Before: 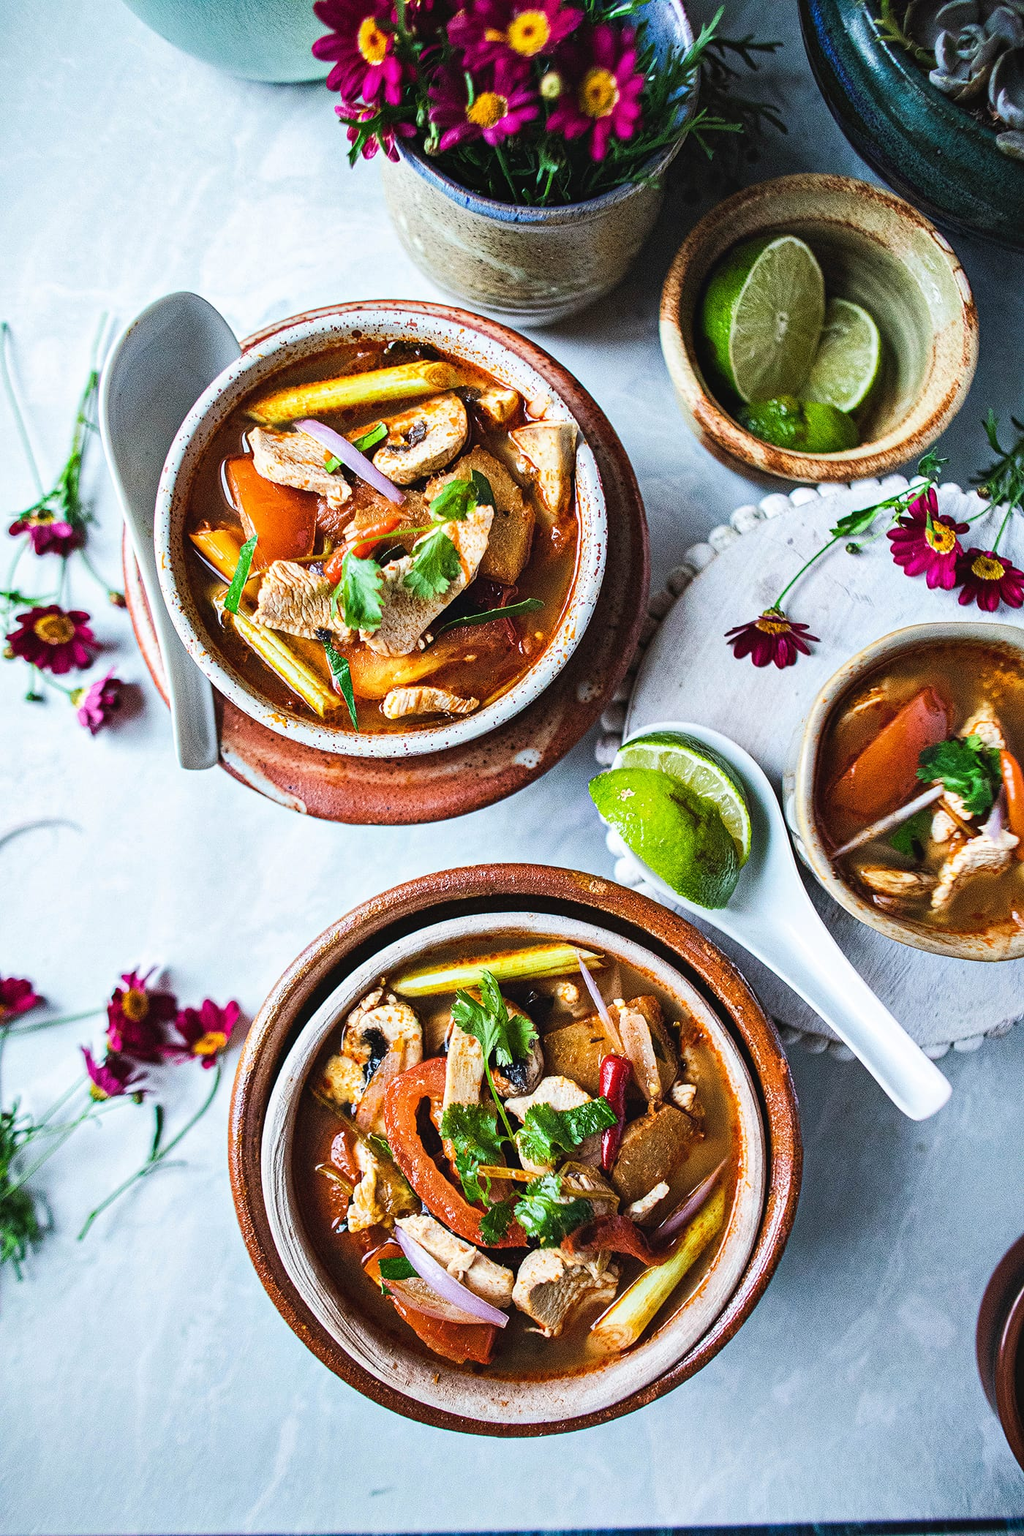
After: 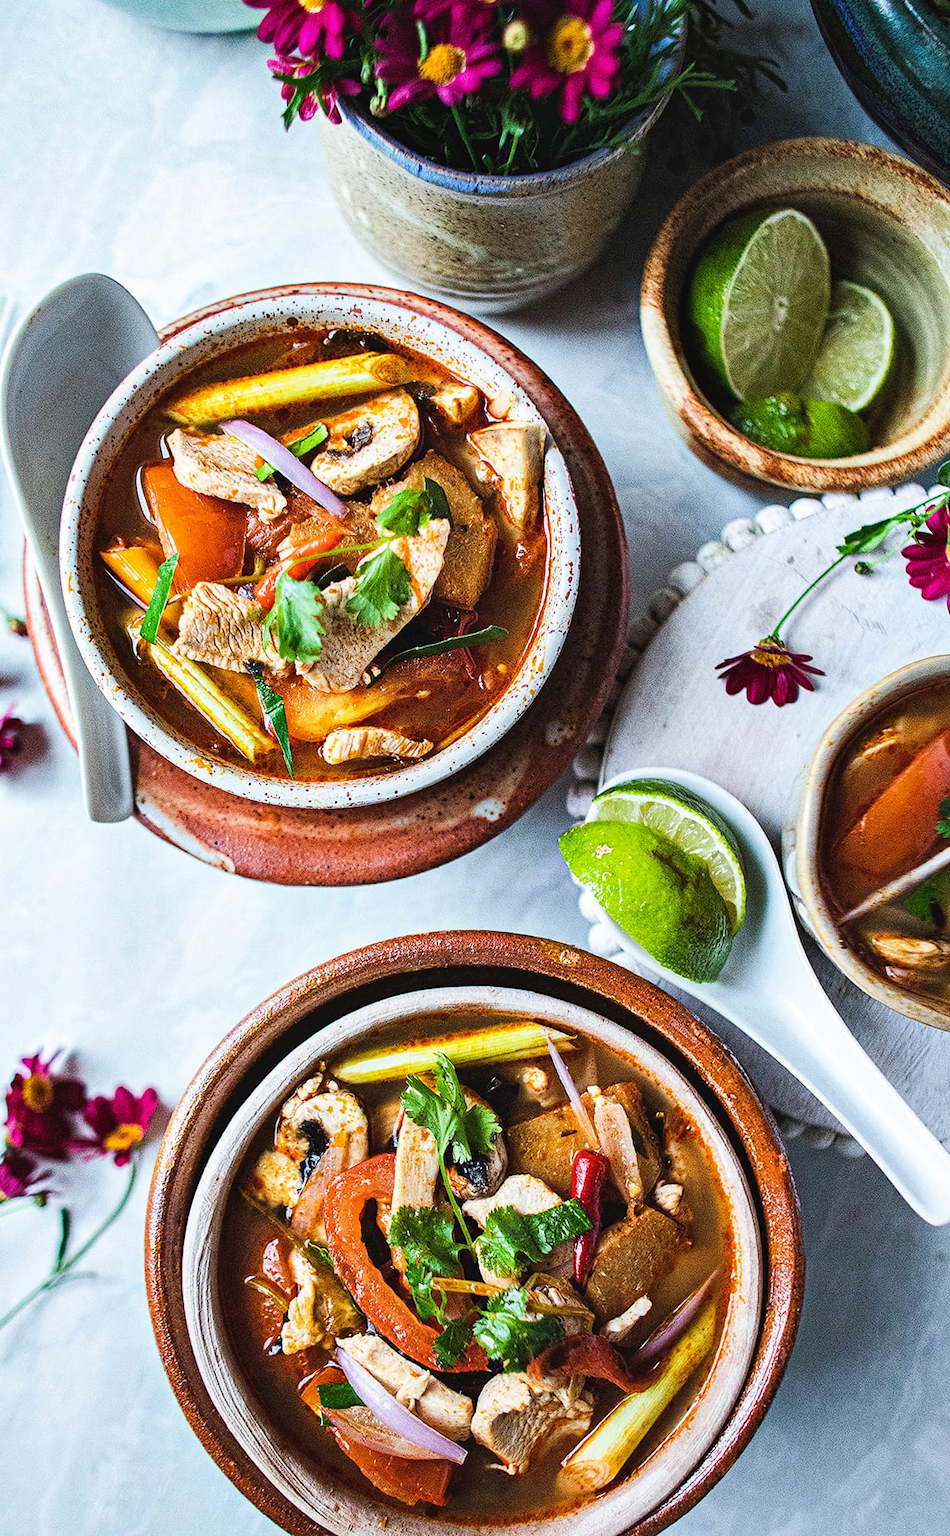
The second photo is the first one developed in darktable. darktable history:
crop: left 10.007%, top 3.541%, right 9.174%, bottom 9.442%
